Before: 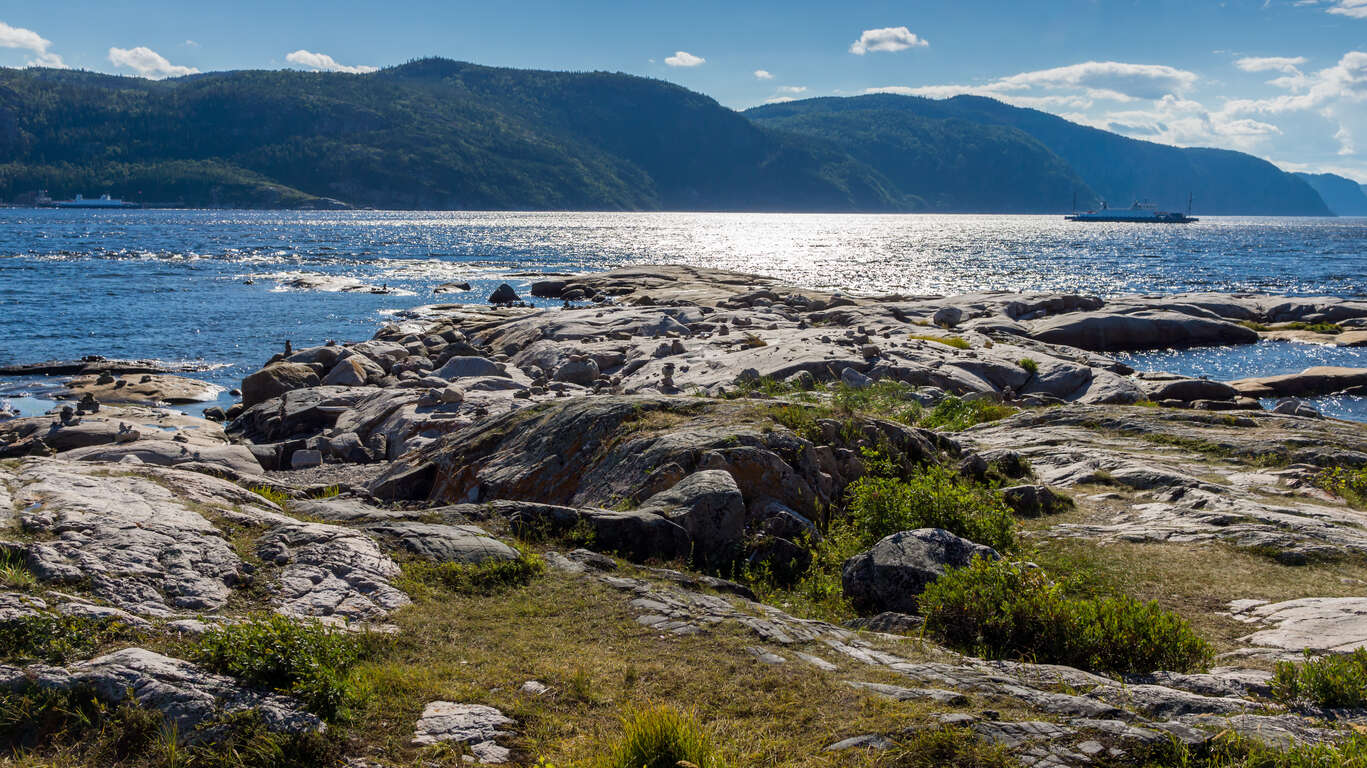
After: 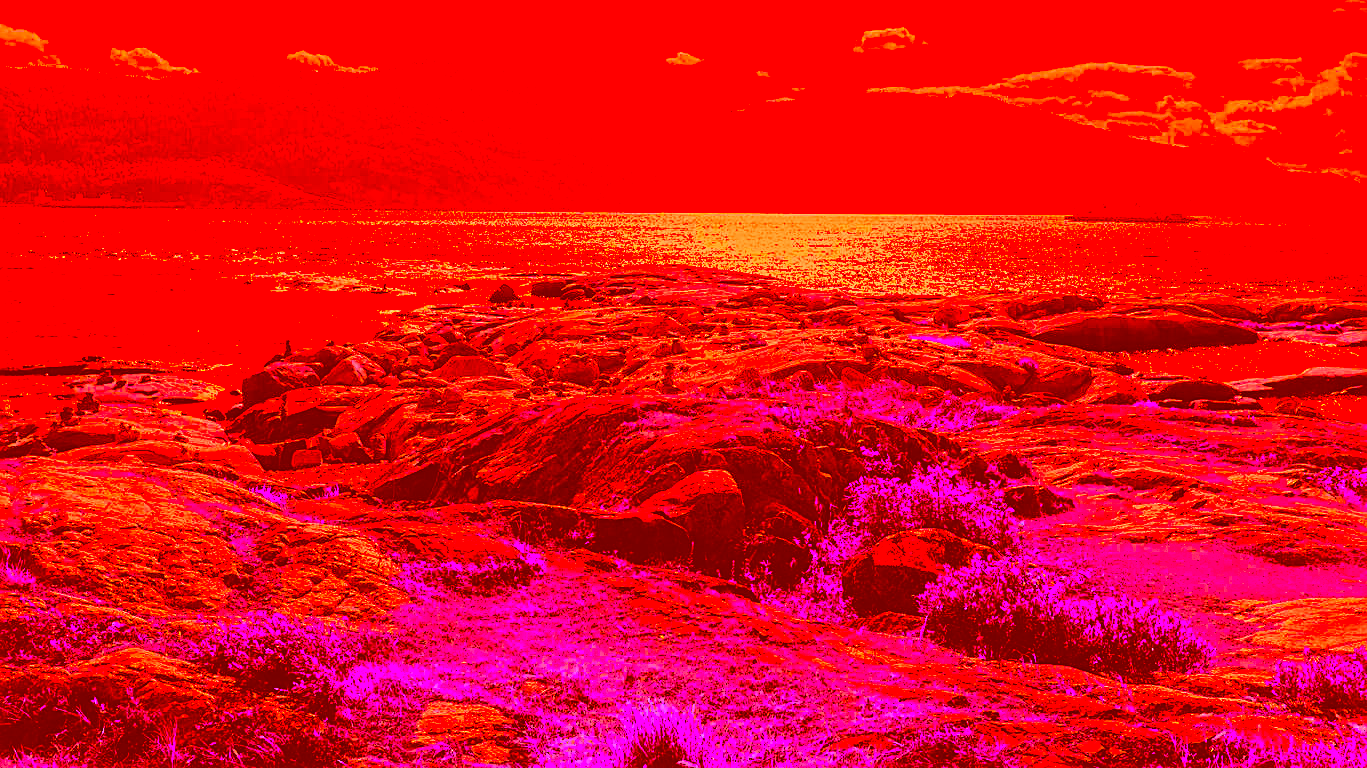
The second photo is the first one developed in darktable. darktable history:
exposure: black level correction 0, exposure 0.397 EV, compensate highlight preservation false
sharpen: on, module defaults
tone equalizer: -8 EV -0.492 EV, -7 EV -0.338 EV, -6 EV -0.102 EV, -5 EV 0.394 EV, -4 EV 0.975 EV, -3 EV 0.78 EV, -2 EV -0.006 EV, -1 EV 0.138 EV, +0 EV -0.026 EV, edges refinement/feathering 500, mask exposure compensation -1.57 EV, preserve details no
color correction: highlights a* -39.6, highlights b* -39.49, shadows a* -39.21, shadows b* -39.56, saturation -2.98
